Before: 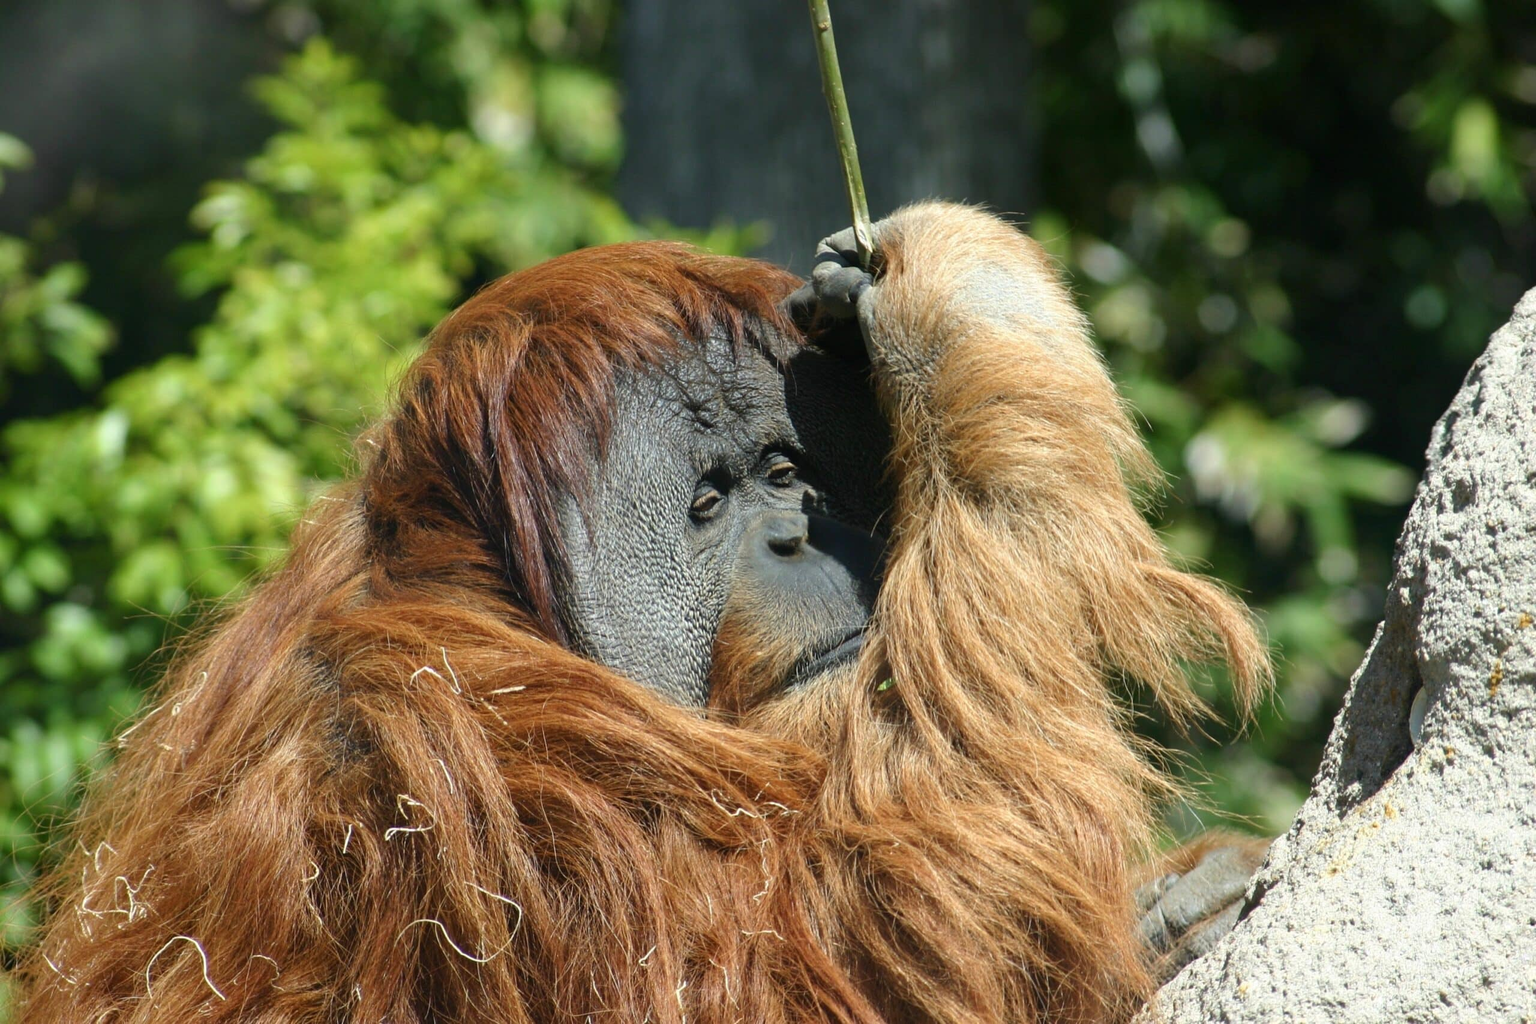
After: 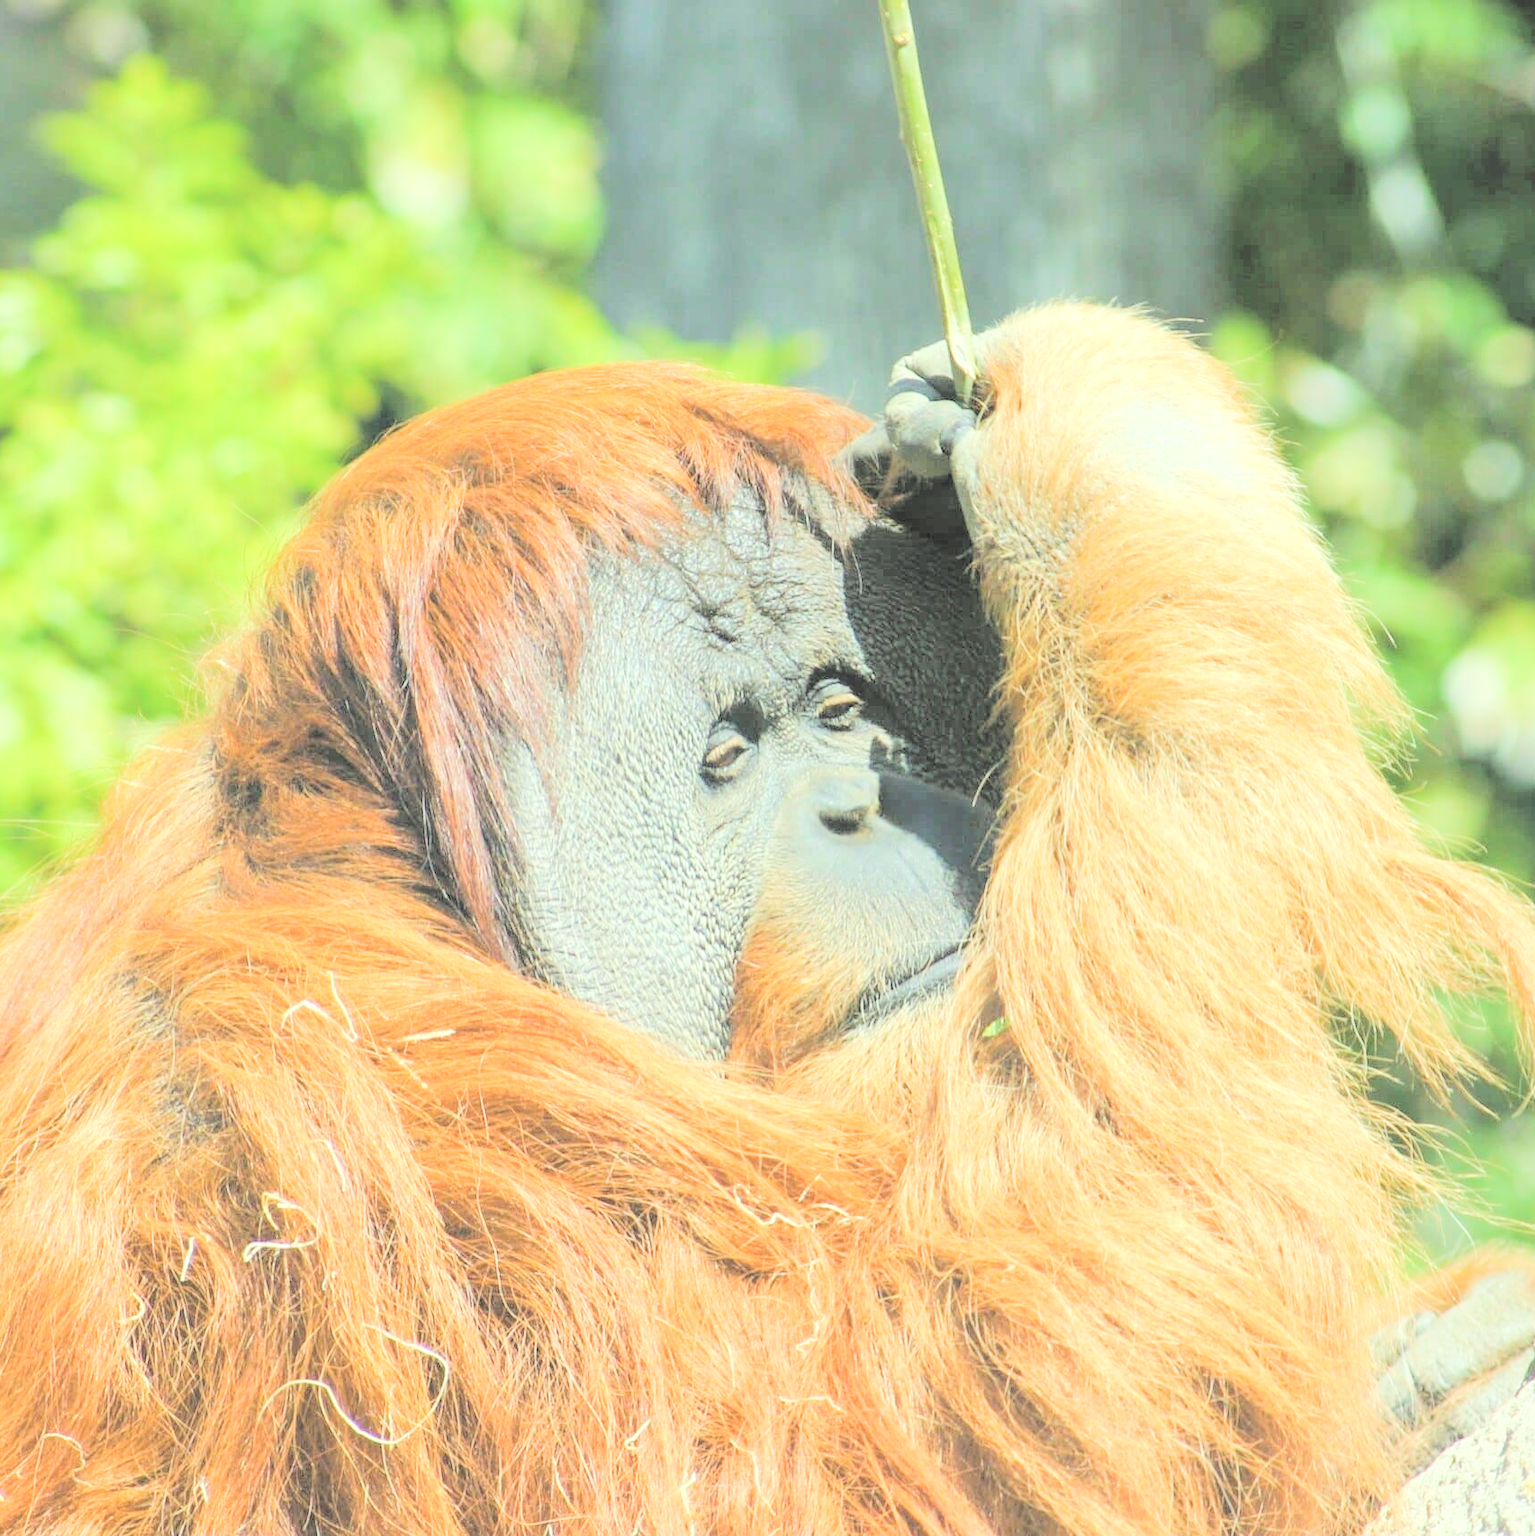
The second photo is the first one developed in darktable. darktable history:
color balance rgb: perceptual saturation grading › global saturation 0.573%, perceptual brilliance grading › mid-tones 10.023%, perceptual brilliance grading › shadows 14.651%, global vibrance 20%
crop and rotate: left 14.498%, right 18.881%
local contrast: on, module defaults
exposure: black level correction 0, exposure 1 EV, compensate highlight preservation false
contrast brightness saturation: brightness 0.989
filmic rgb: black relative exposure -7.65 EV, white relative exposure 4.56 EV, threshold 3.01 EV, hardness 3.61, iterations of high-quality reconstruction 10, enable highlight reconstruction true
color correction: highlights a* -4.55, highlights b* 5.04, saturation 0.969
